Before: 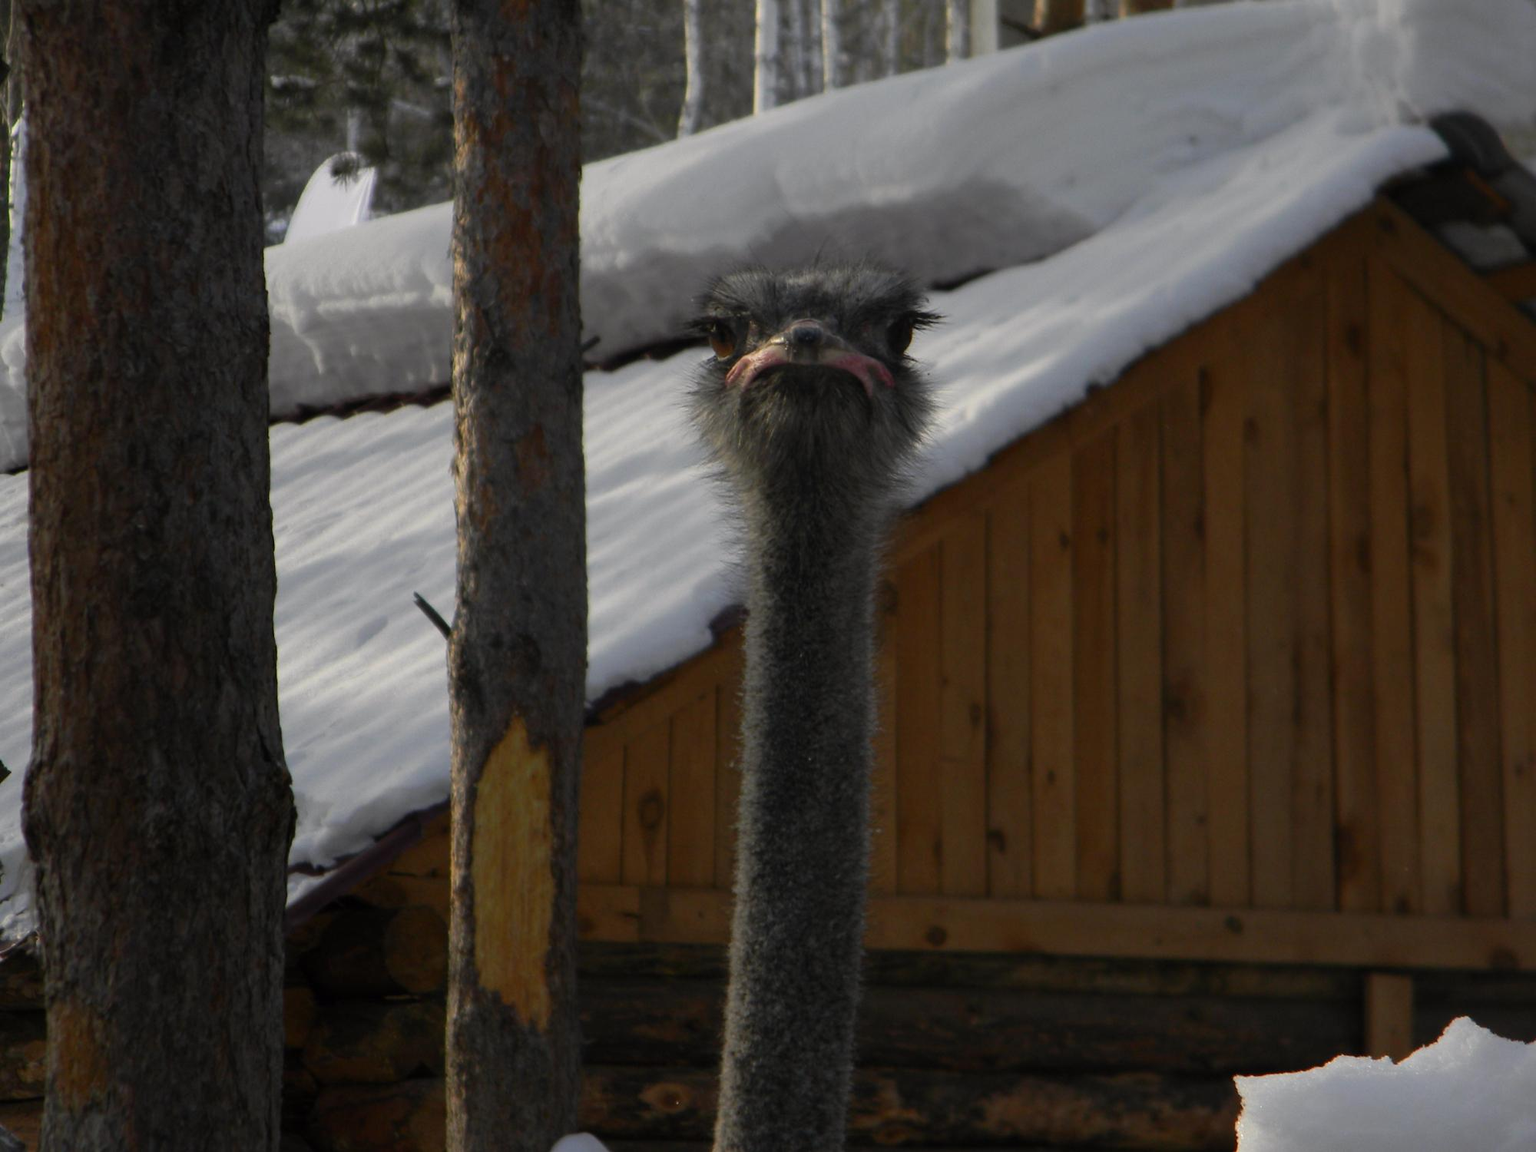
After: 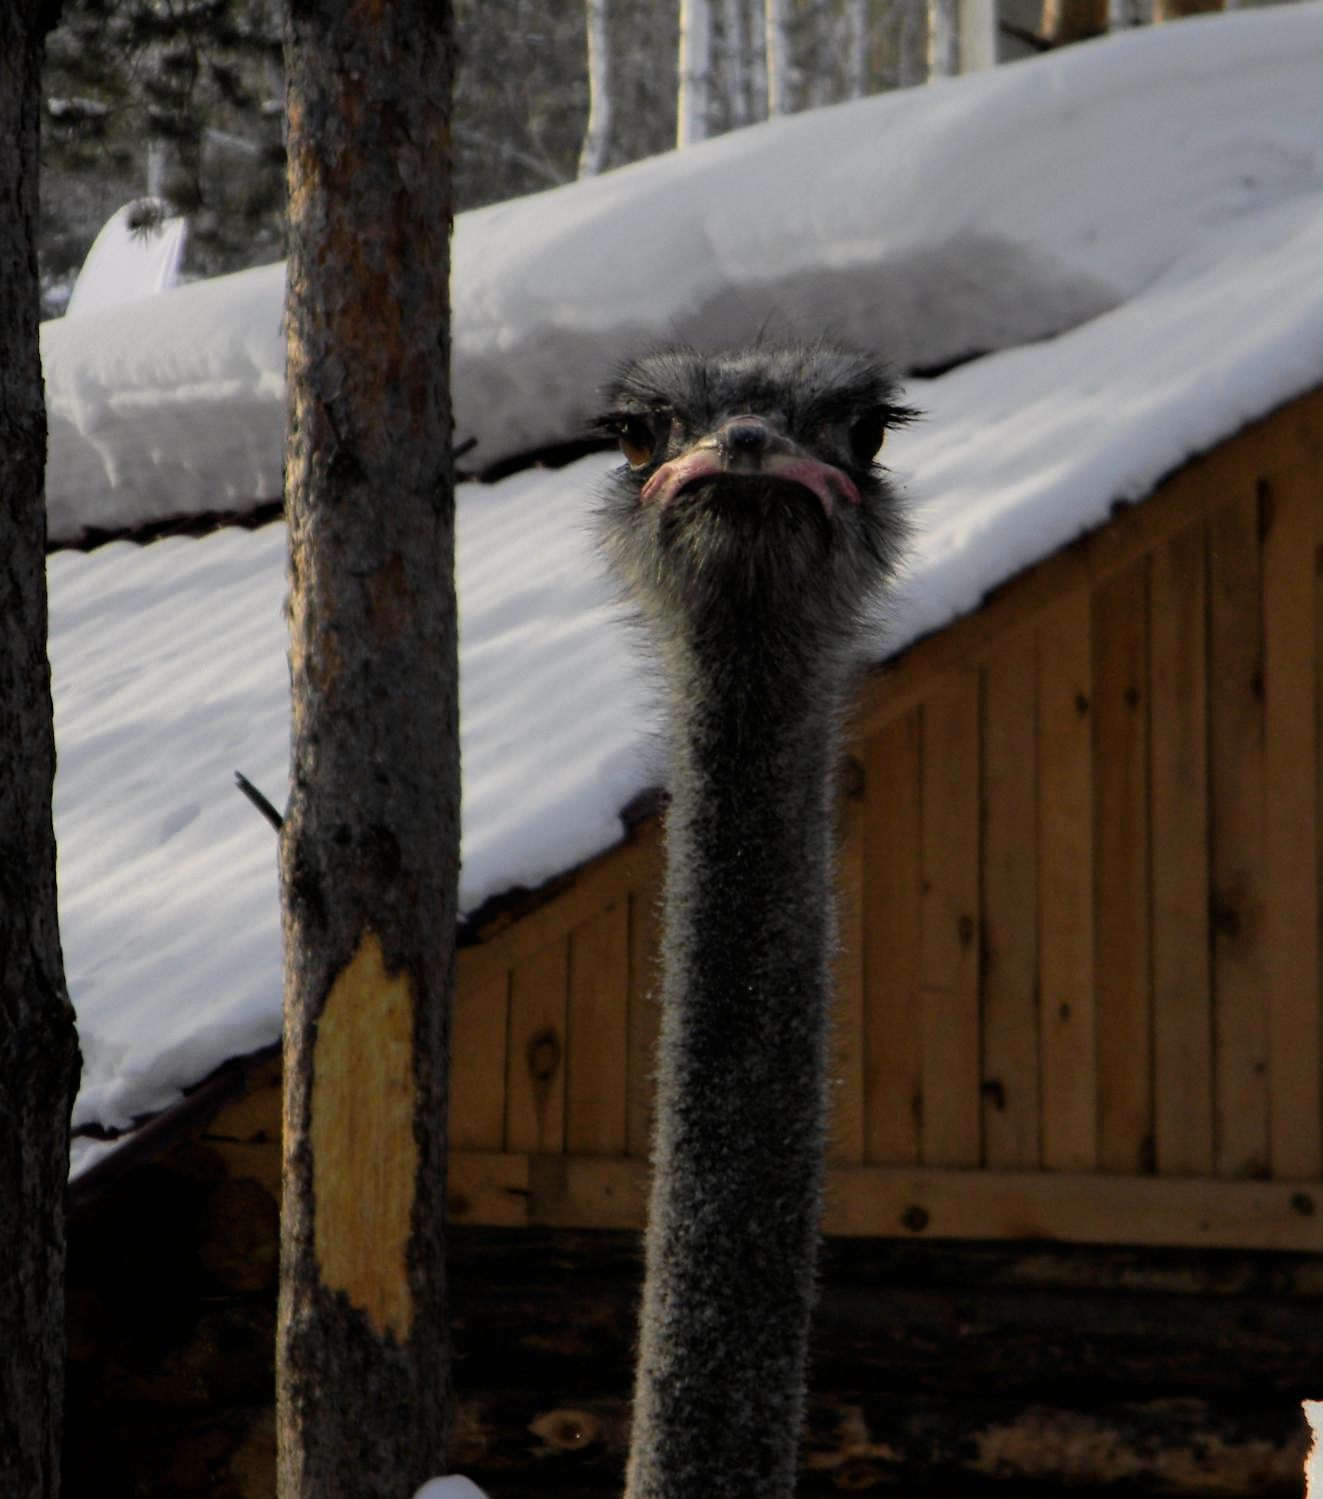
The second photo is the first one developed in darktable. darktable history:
exposure: black level correction 0.001, exposure 0.498 EV, compensate exposure bias true, compensate highlight preservation false
filmic rgb: black relative exposure -7.96 EV, white relative exposure 4.1 EV, hardness 4.05, latitude 50.93%, contrast 1.007, shadows ↔ highlights balance 5.4%, color science v6 (2022)
crop and rotate: left 15.247%, right 18.577%
